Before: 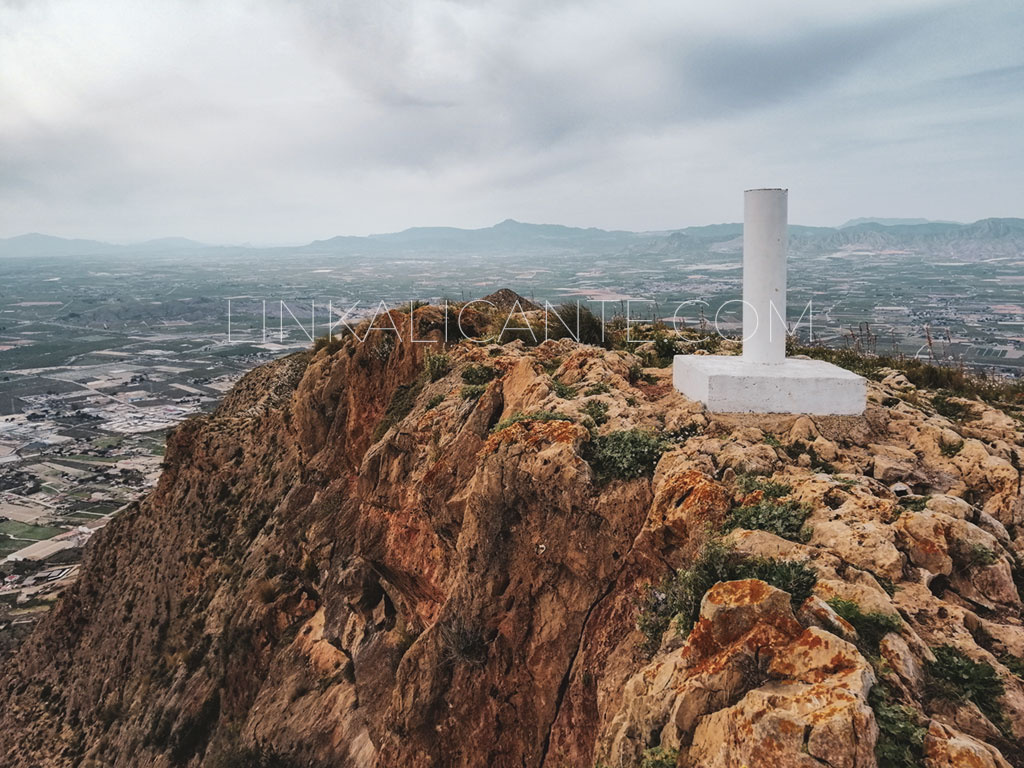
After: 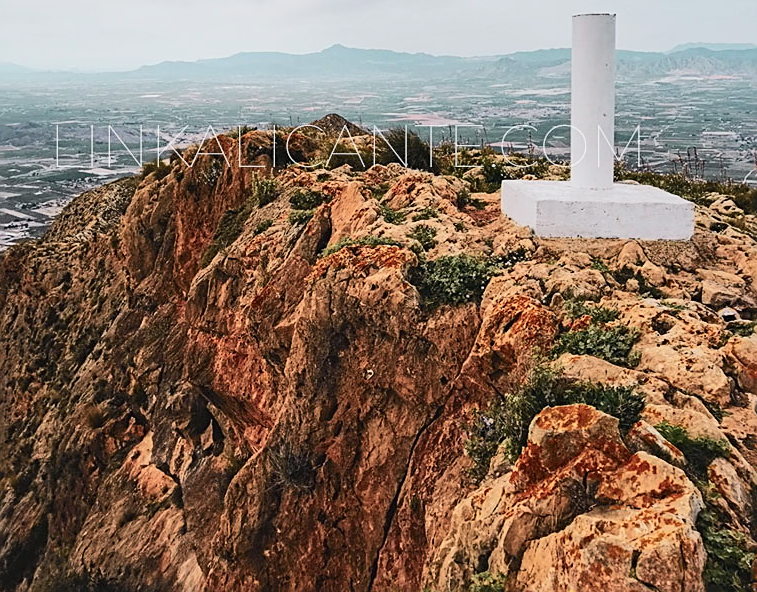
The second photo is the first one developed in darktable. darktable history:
crop: left 16.871%, top 22.857%, right 9.116%
tone curve: curves: ch0 [(0, 0) (0.051, 0.03) (0.096, 0.071) (0.251, 0.234) (0.461, 0.515) (0.605, 0.692) (0.761, 0.824) (0.881, 0.907) (1, 0.984)]; ch1 [(0, 0) (0.1, 0.038) (0.318, 0.243) (0.399, 0.351) (0.478, 0.469) (0.499, 0.499) (0.534, 0.541) (0.567, 0.592) (0.601, 0.629) (0.666, 0.7) (1, 1)]; ch2 [(0, 0) (0.453, 0.45) (0.479, 0.483) (0.504, 0.499) (0.52, 0.519) (0.541, 0.559) (0.601, 0.622) (0.824, 0.815) (1, 1)], color space Lab, independent channels, preserve colors none
sharpen: on, module defaults
